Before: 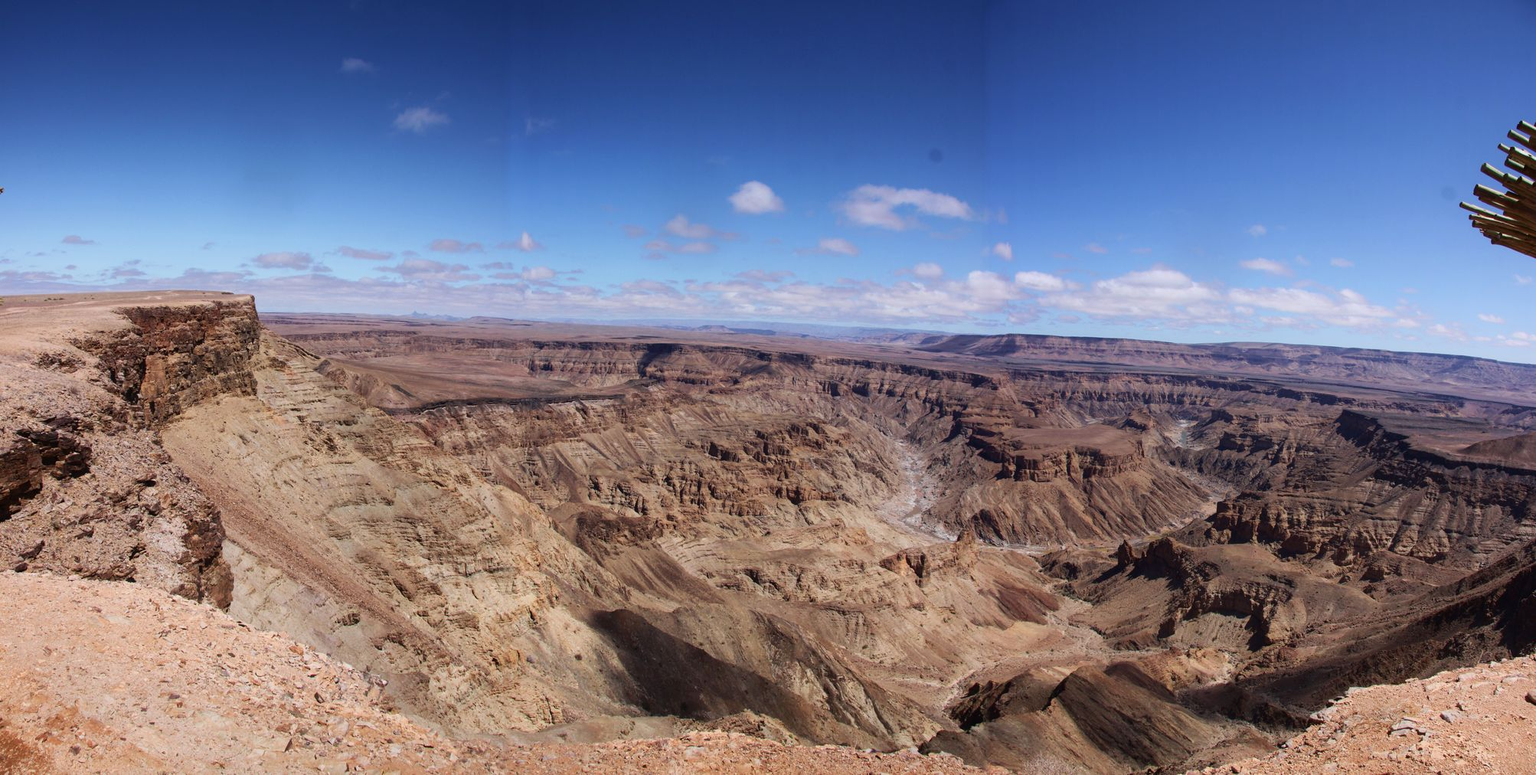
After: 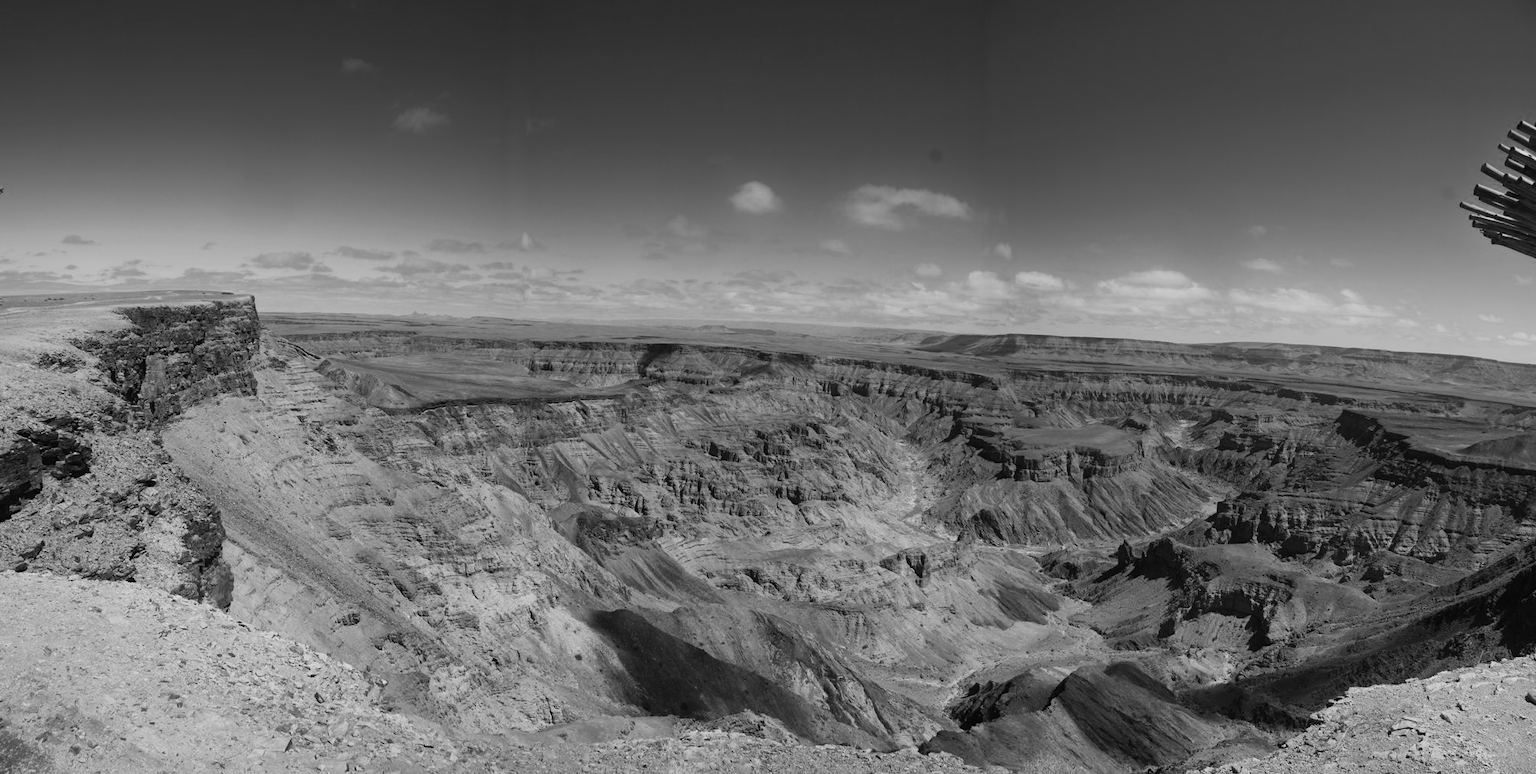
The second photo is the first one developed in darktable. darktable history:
monochrome: a -11.7, b 1.62, size 0.5, highlights 0.38
white balance: red 0.931, blue 1.11
